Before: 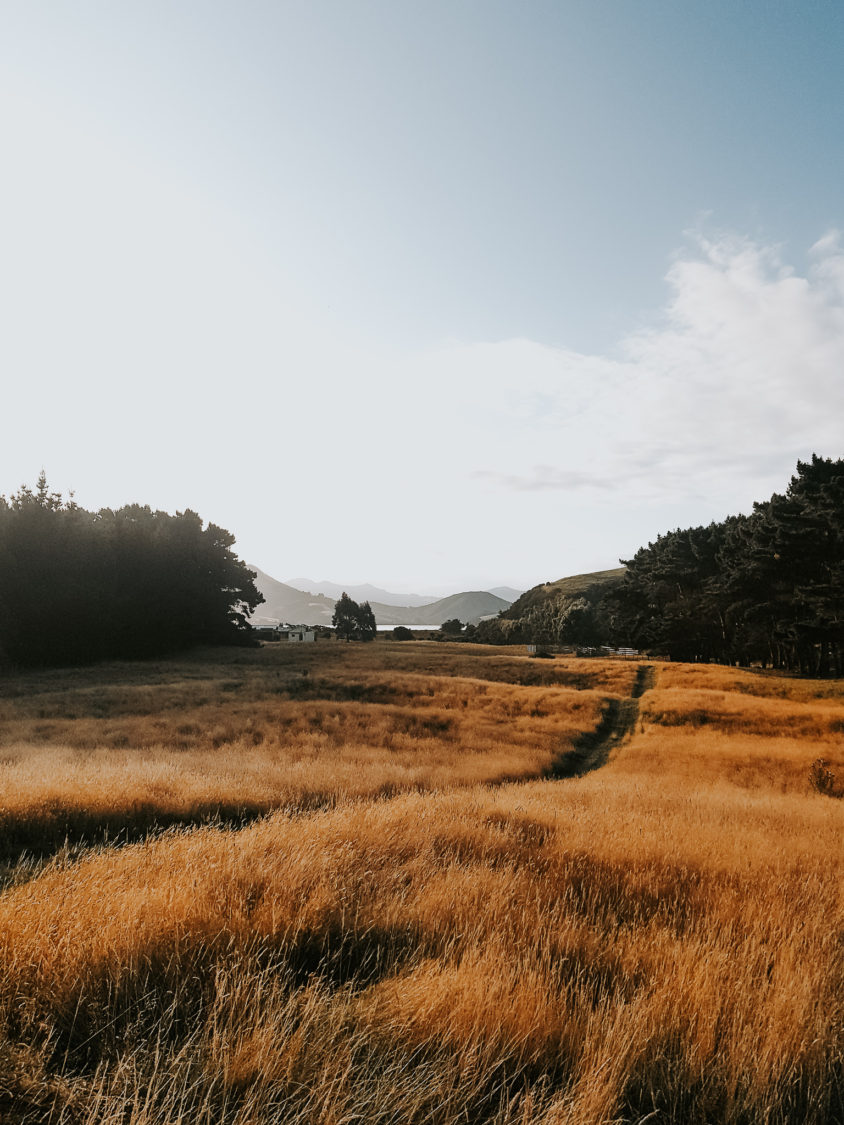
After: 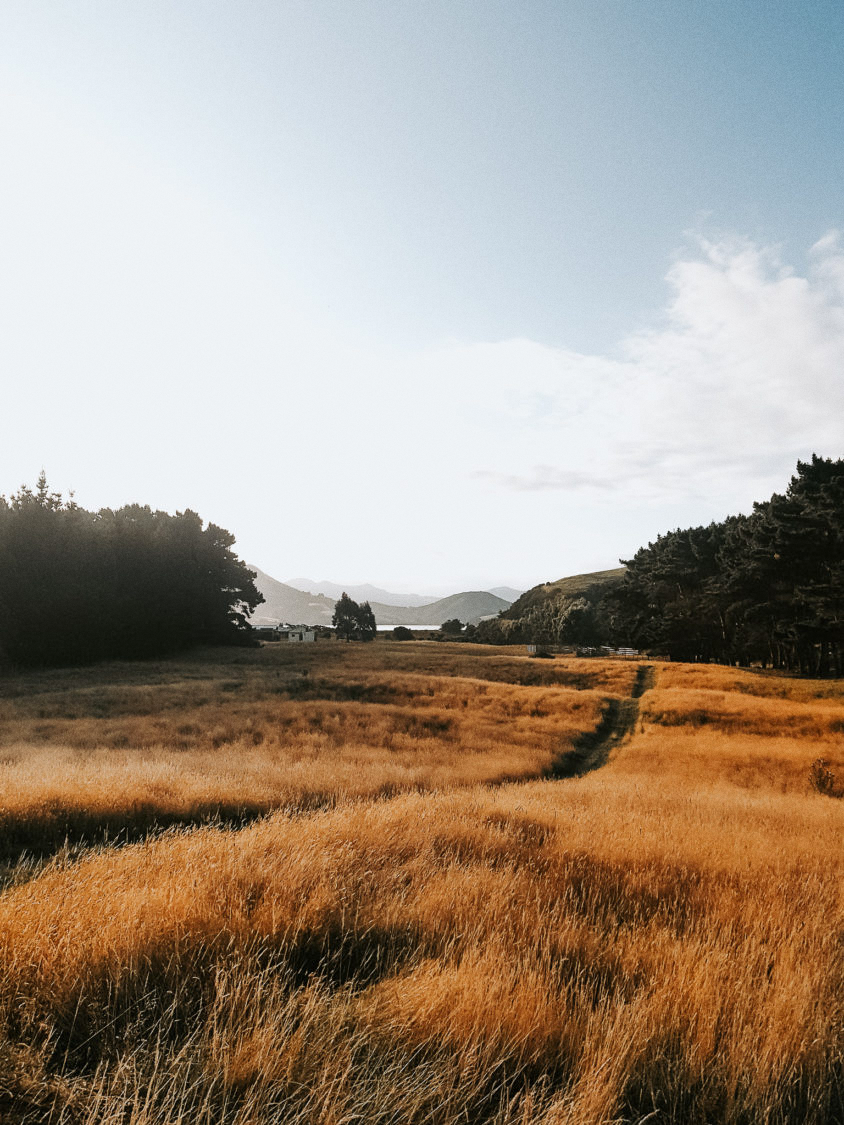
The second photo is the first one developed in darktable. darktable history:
grain: coarseness 0.09 ISO, strength 16.61%
exposure: exposure 0.2 EV, compensate highlight preservation false
